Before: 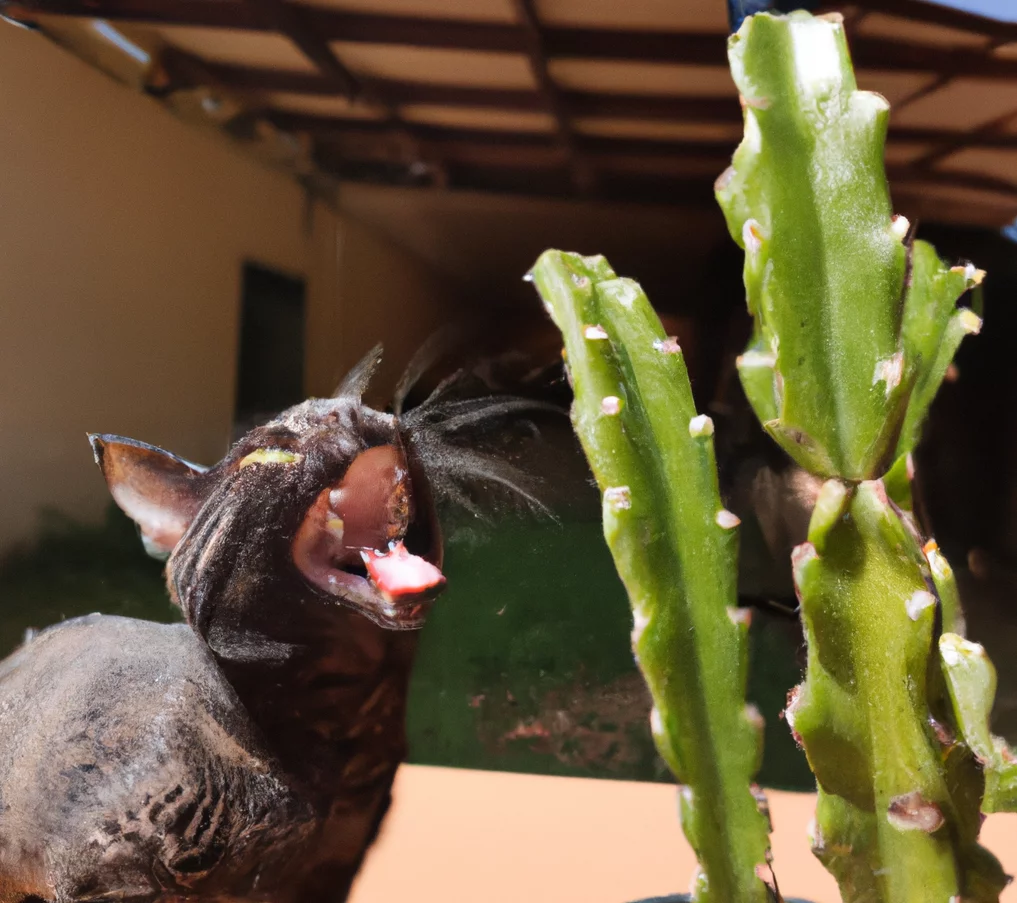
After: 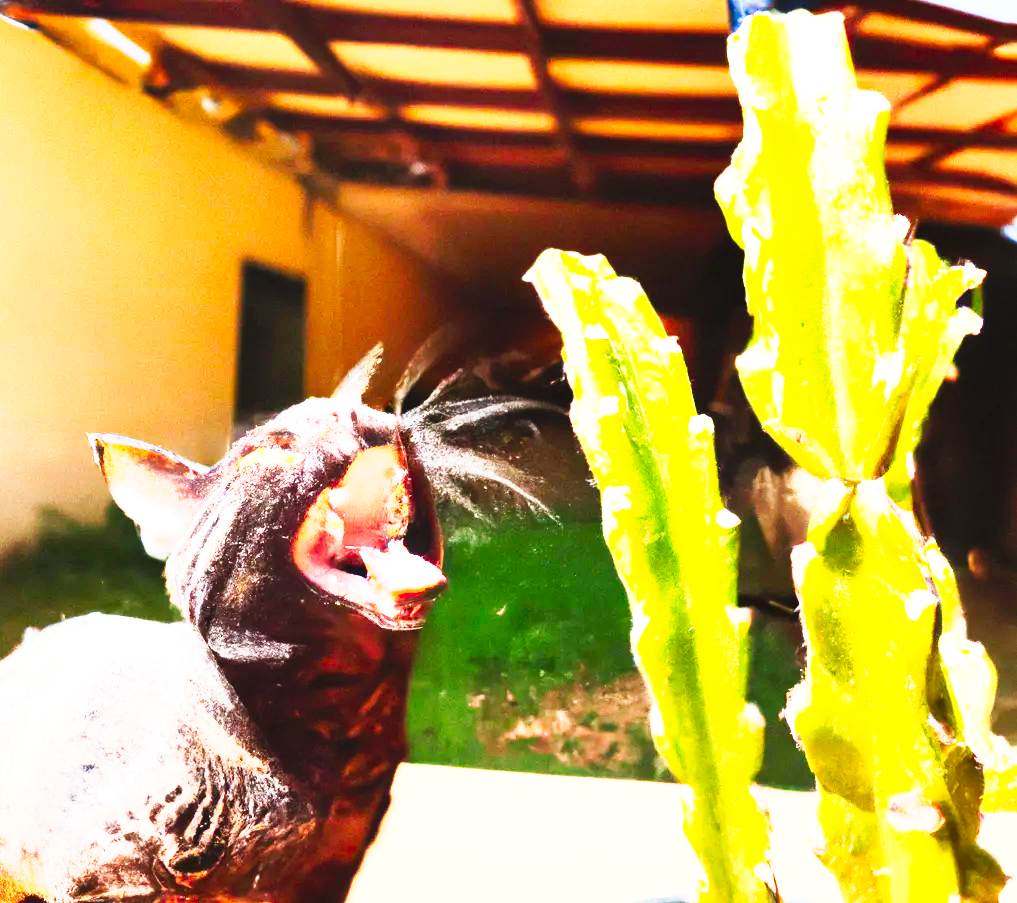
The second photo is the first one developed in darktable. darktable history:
exposure: black level correction 0, exposure 0.7 EV, compensate exposure bias true, compensate highlight preservation false
contrast brightness saturation: contrast 0.2, brightness 0.2, saturation 0.8
tone curve: curves: ch0 [(0, 0) (0.003, 0.004) (0.011, 0.016) (0.025, 0.035) (0.044, 0.062) (0.069, 0.097) (0.1, 0.143) (0.136, 0.205) (0.177, 0.276) (0.224, 0.36) (0.277, 0.461) (0.335, 0.584) (0.399, 0.686) (0.468, 0.783) (0.543, 0.868) (0.623, 0.927) (0.709, 0.96) (0.801, 0.974) (0.898, 0.986) (1, 1)], preserve colors none
tone equalizer: -8 EV -0.75 EV, -7 EV -0.7 EV, -6 EV -0.6 EV, -5 EV -0.4 EV, -3 EV 0.4 EV, -2 EV 0.6 EV, -1 EV 0.7 EV, +0 EV 0.75 EV, edges refinement/feathering 500, mask exposure compensation -1.57 EV, preserve details no
